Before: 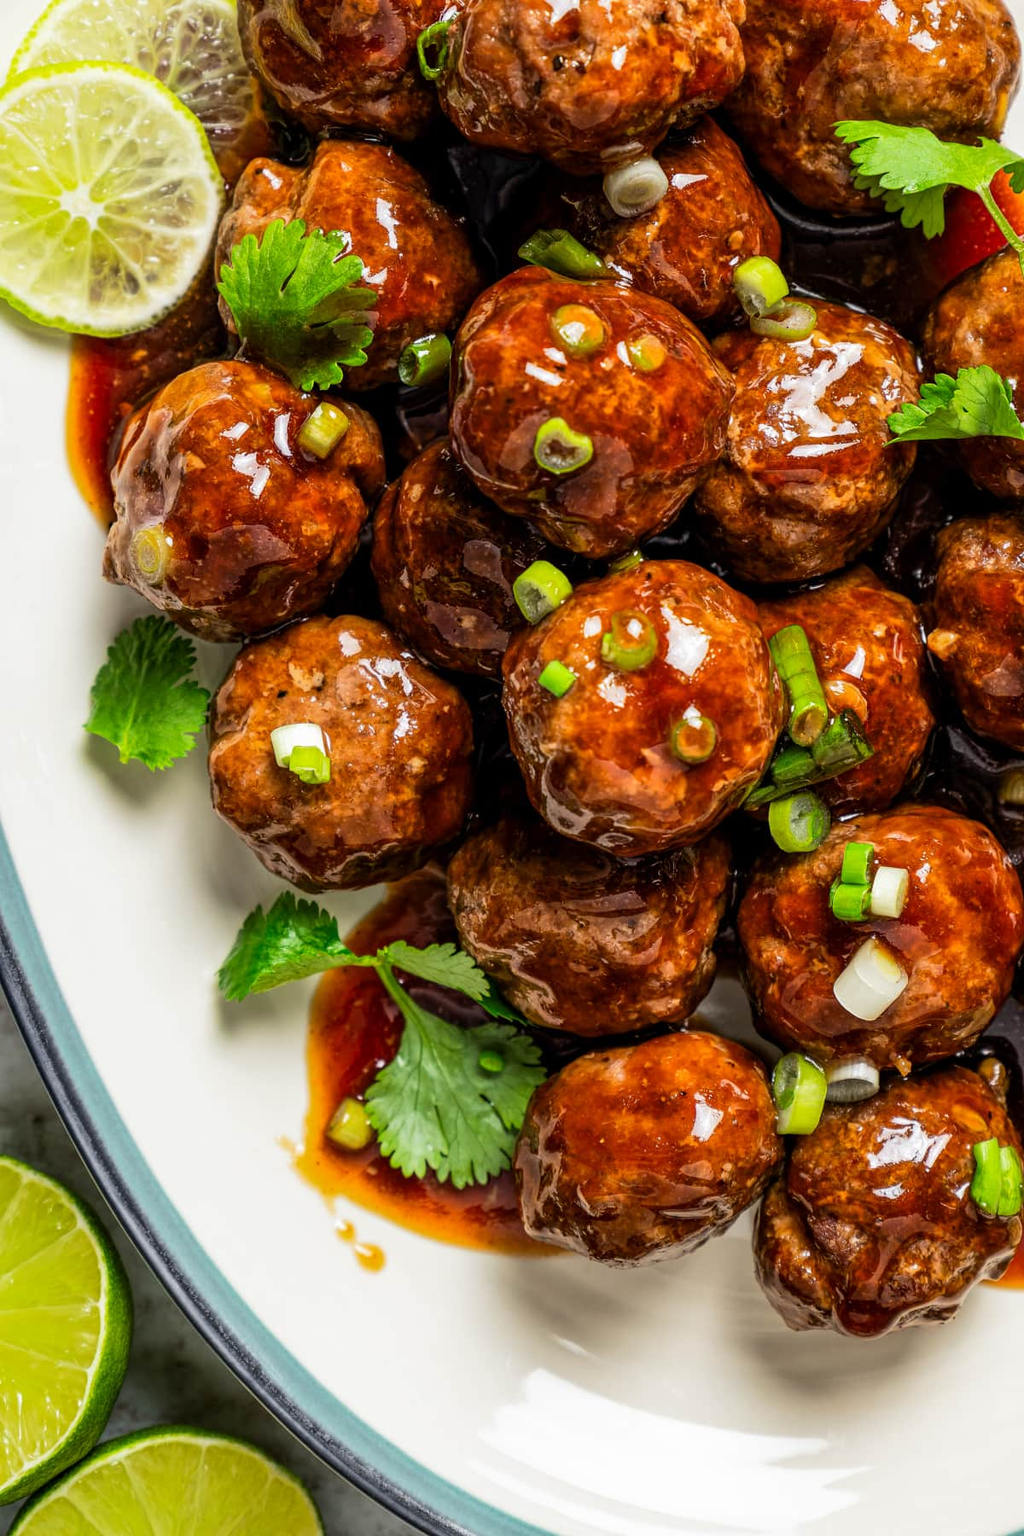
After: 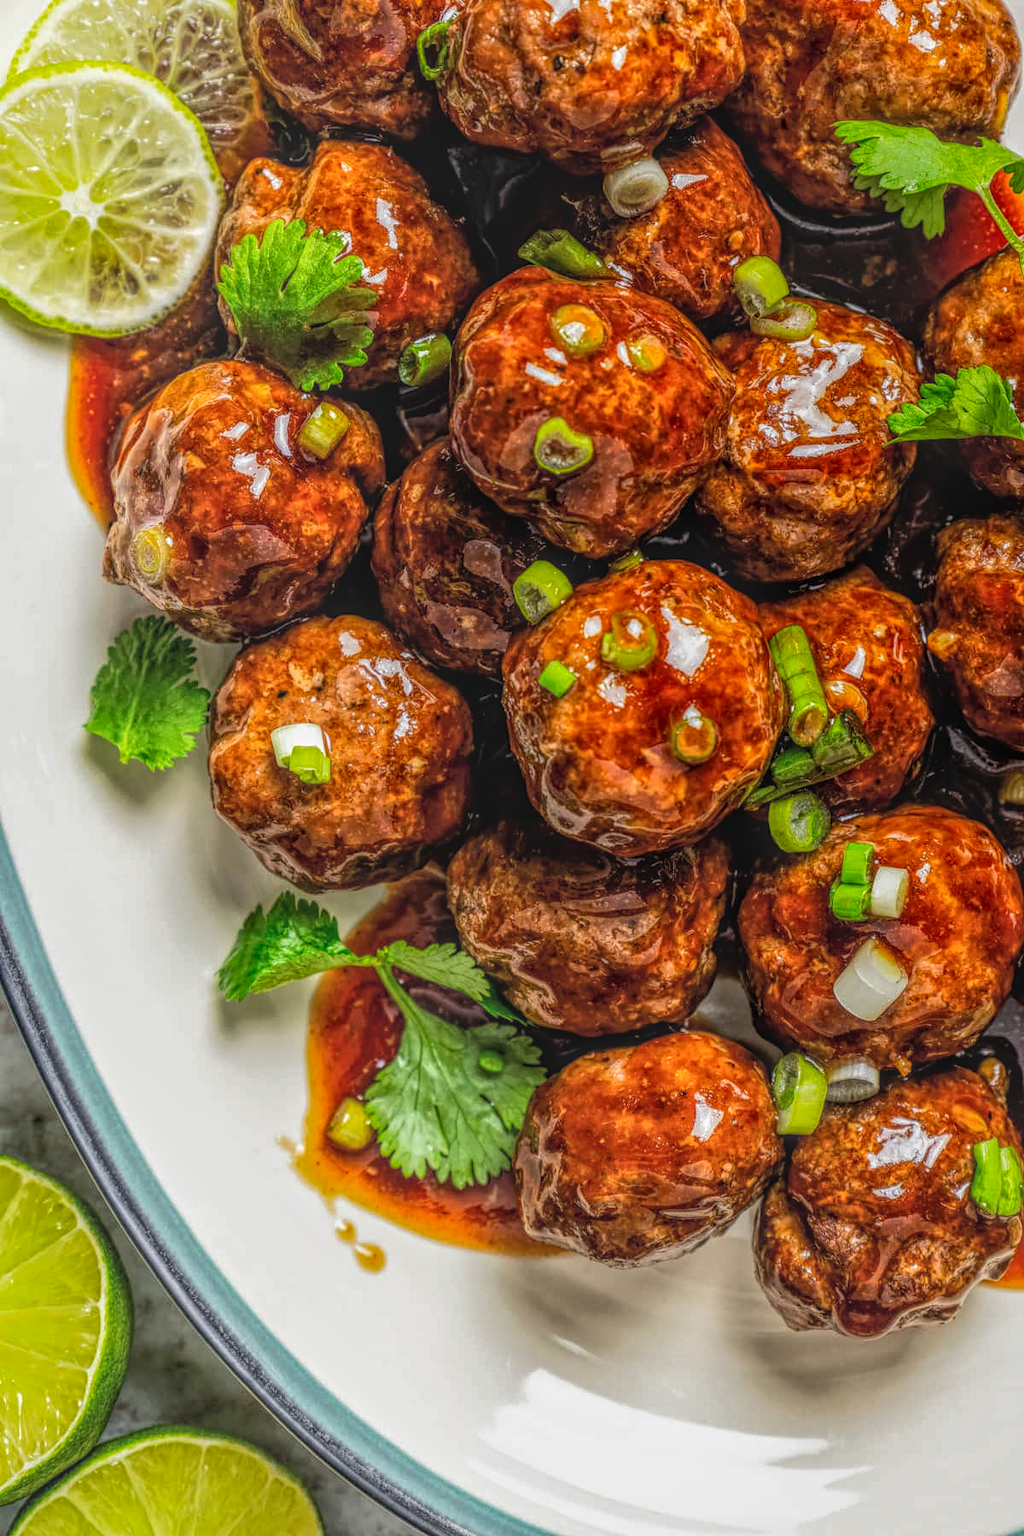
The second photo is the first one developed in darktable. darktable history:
exposure: exposure 0.074 EV, compensate exposure bias true, compensate highlight preservation false
local contrast: highlights 20%, shadows 28%, detail 199%, midtone range 0.2
